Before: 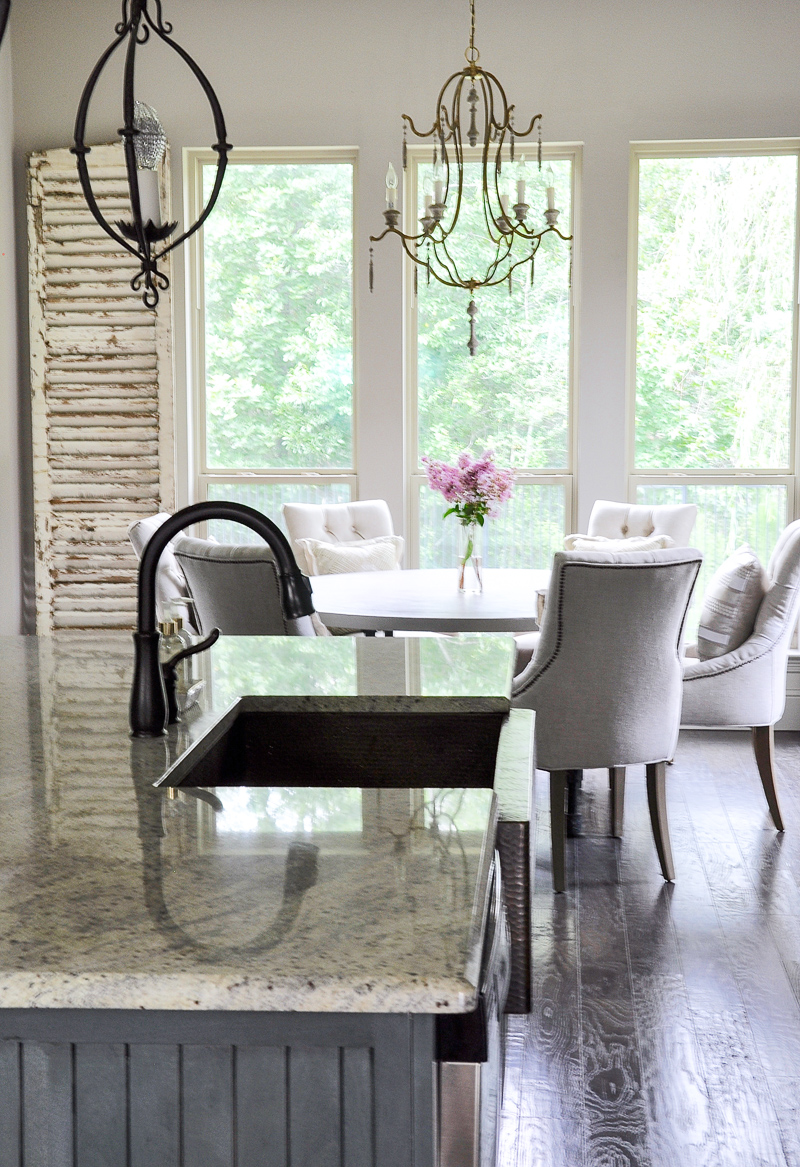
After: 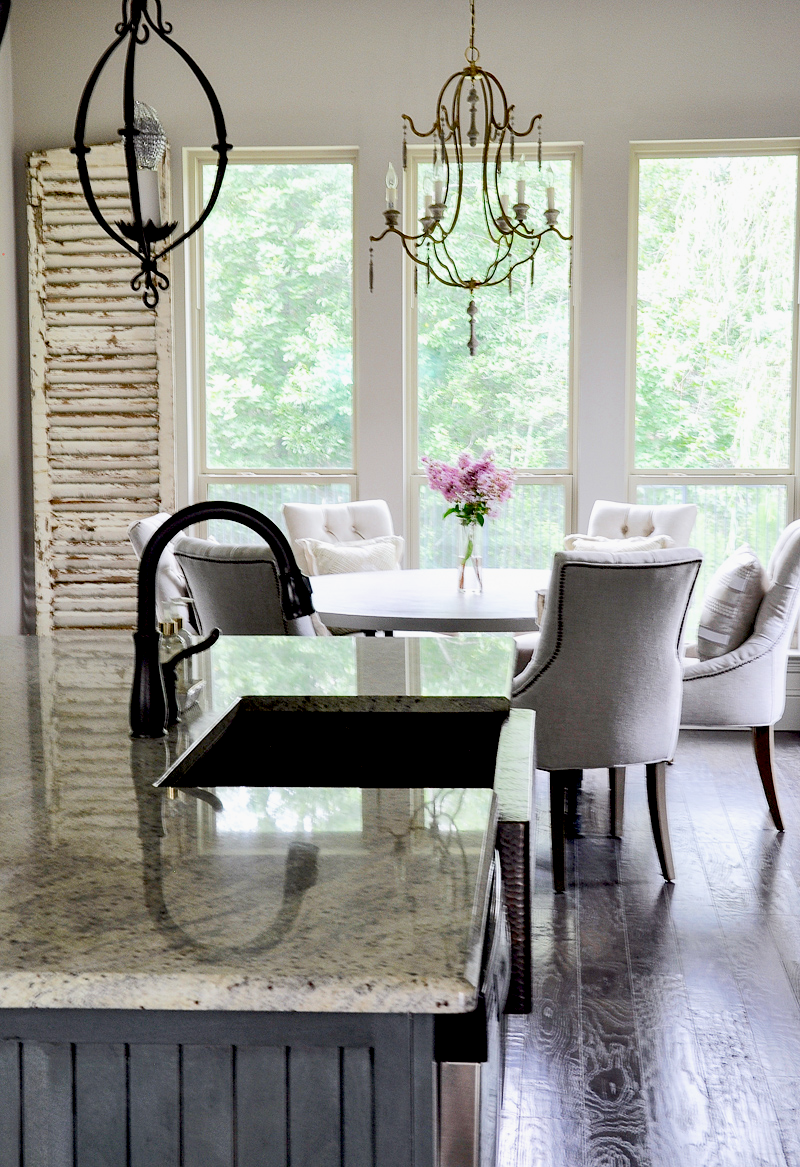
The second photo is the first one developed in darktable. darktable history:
exposure: black level correction 0.029, exposure -0.073 EV, compensate highlight preservation false
white balance: emerald 1
